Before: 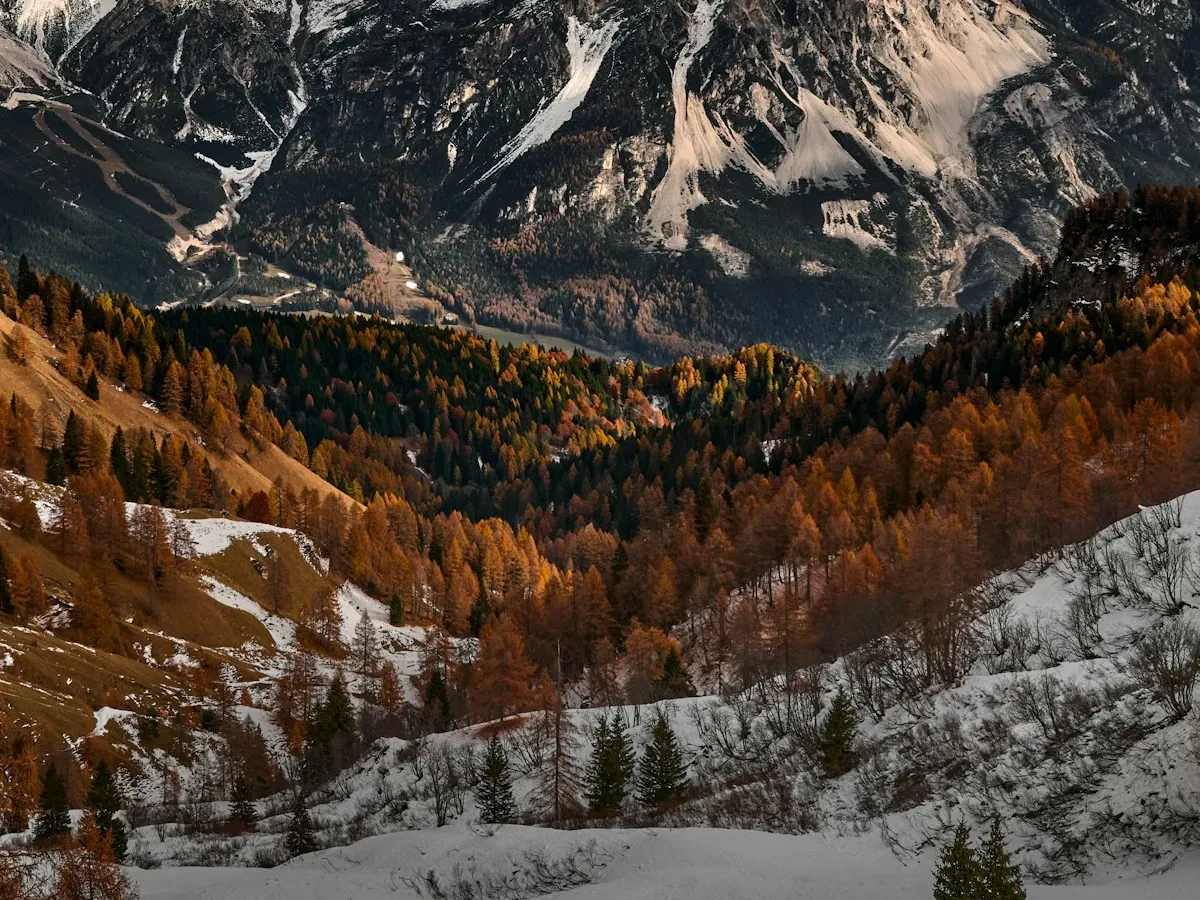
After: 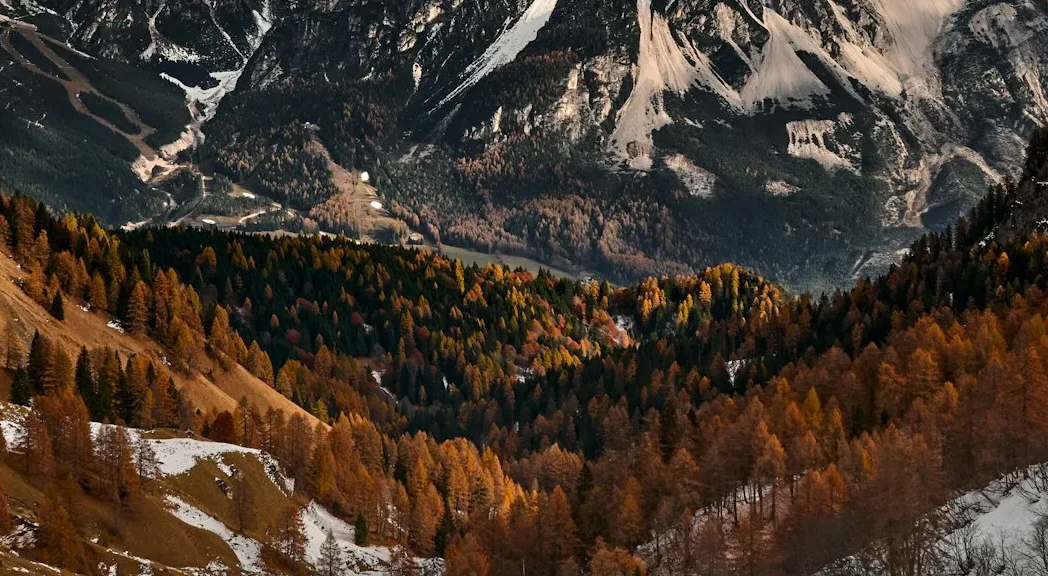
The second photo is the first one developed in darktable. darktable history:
crop: left 2.995%, top 8.892%, right 9.672%, bottom 26.233%
